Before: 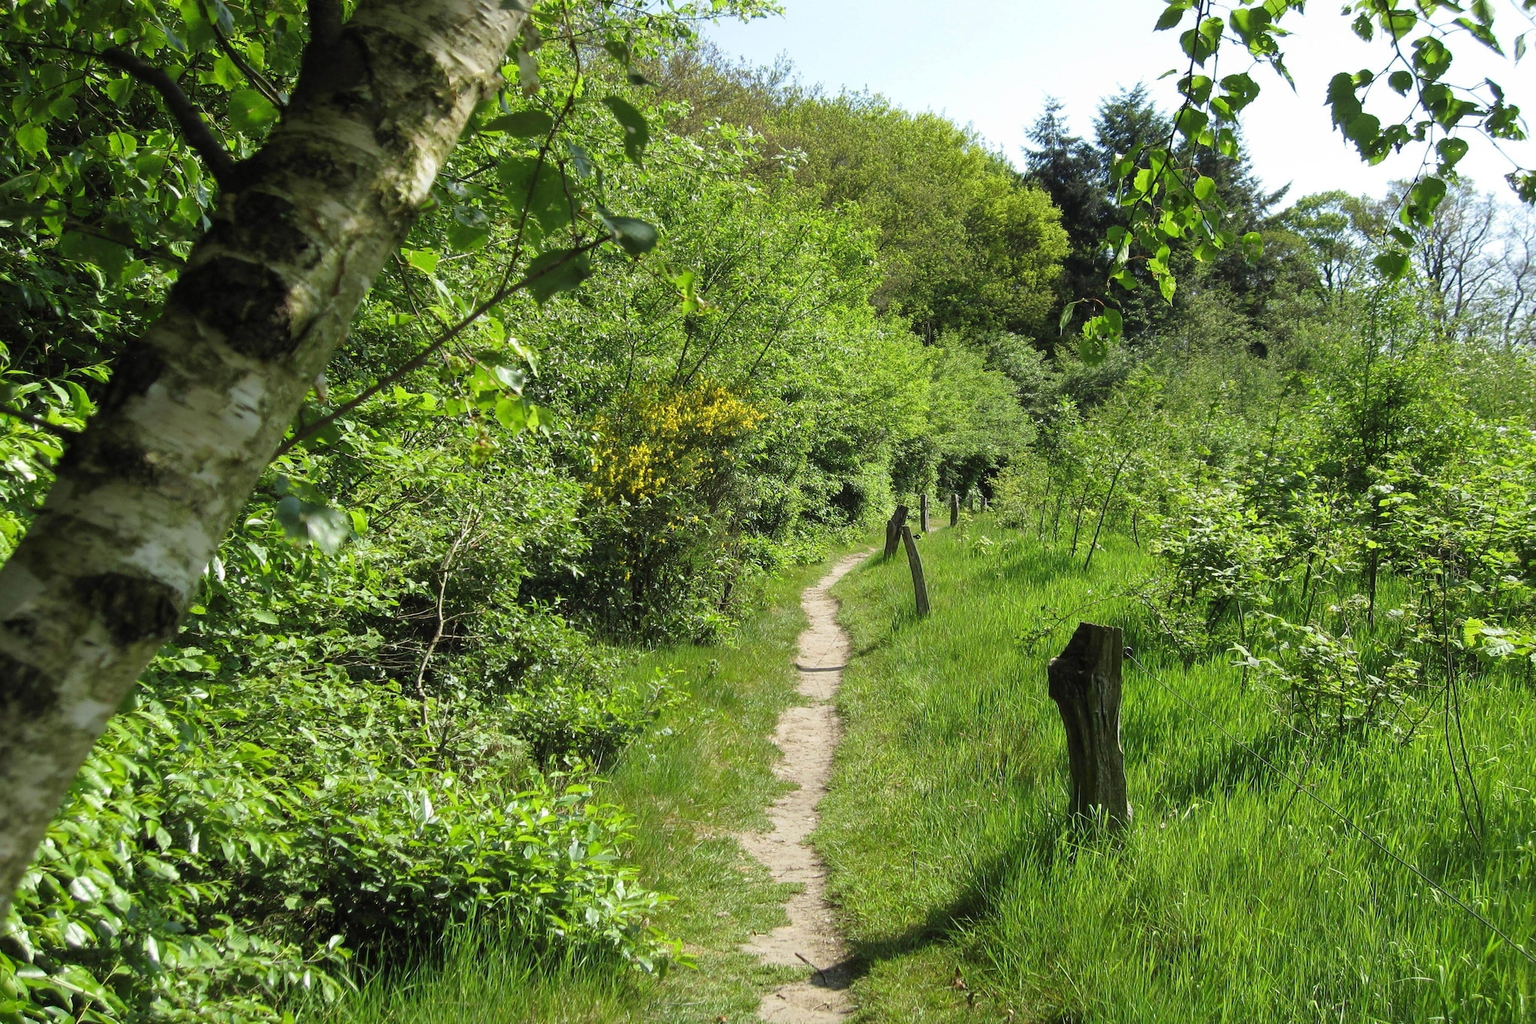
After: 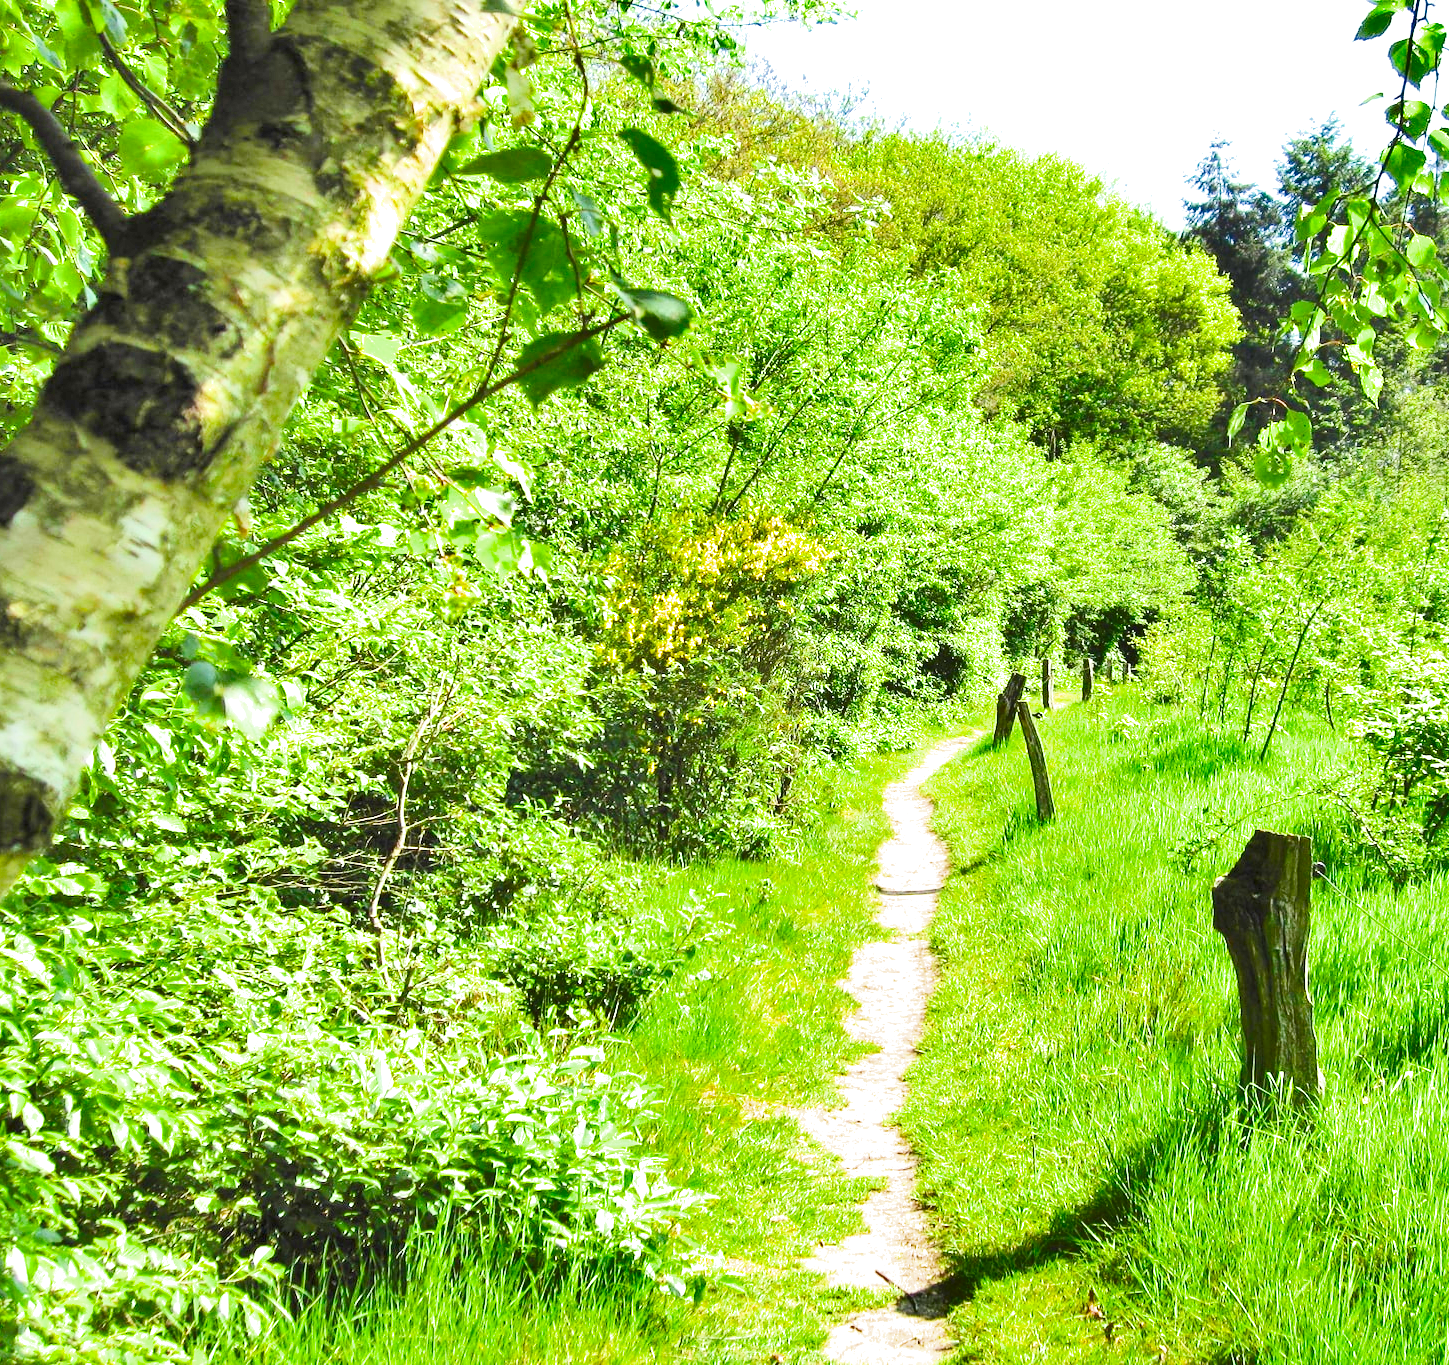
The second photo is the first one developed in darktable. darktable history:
filmic rgb: black relative exposure -7.65 EV, white relative exposure 4.56 EV, hardness 3.61
shadows and highlights: shadows 60, highlights -60.23, soften with gaussian
color balance rgb: linear chroma grading › global chroma 33.4%
exposure: exposure 3 EV, compensate highlight preservation false
crop and rotate: left 9.061%, right 20.142%
